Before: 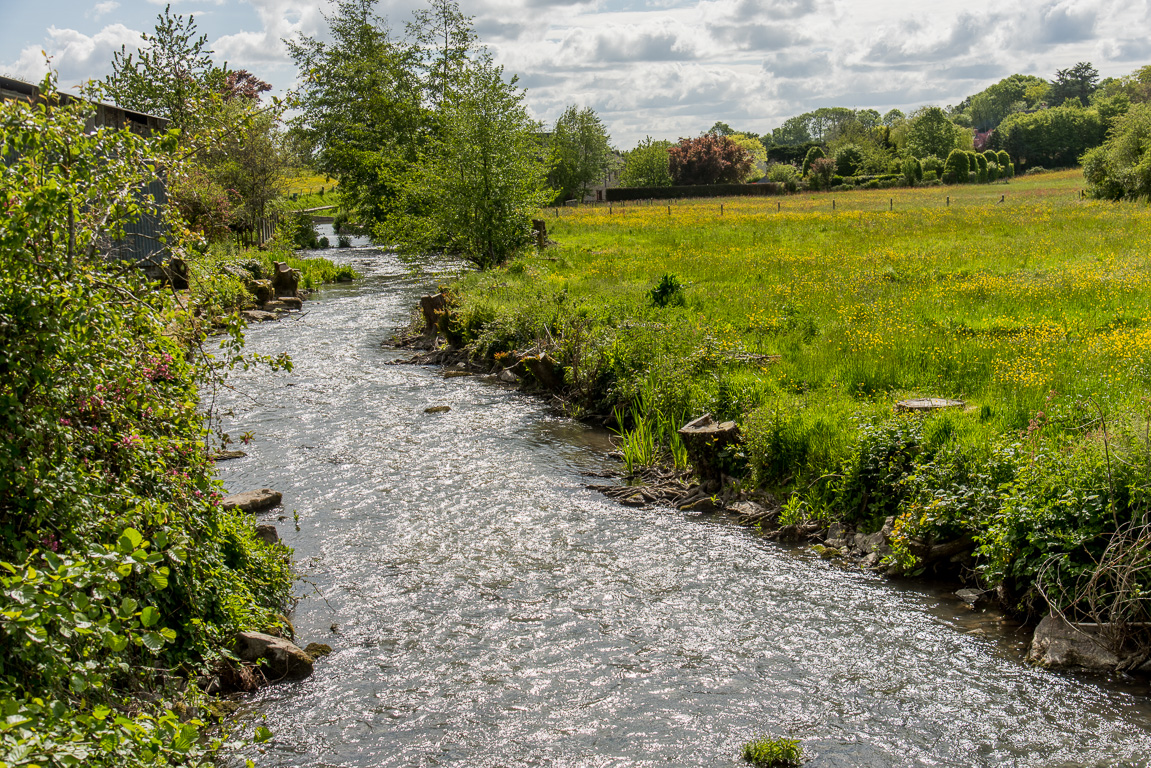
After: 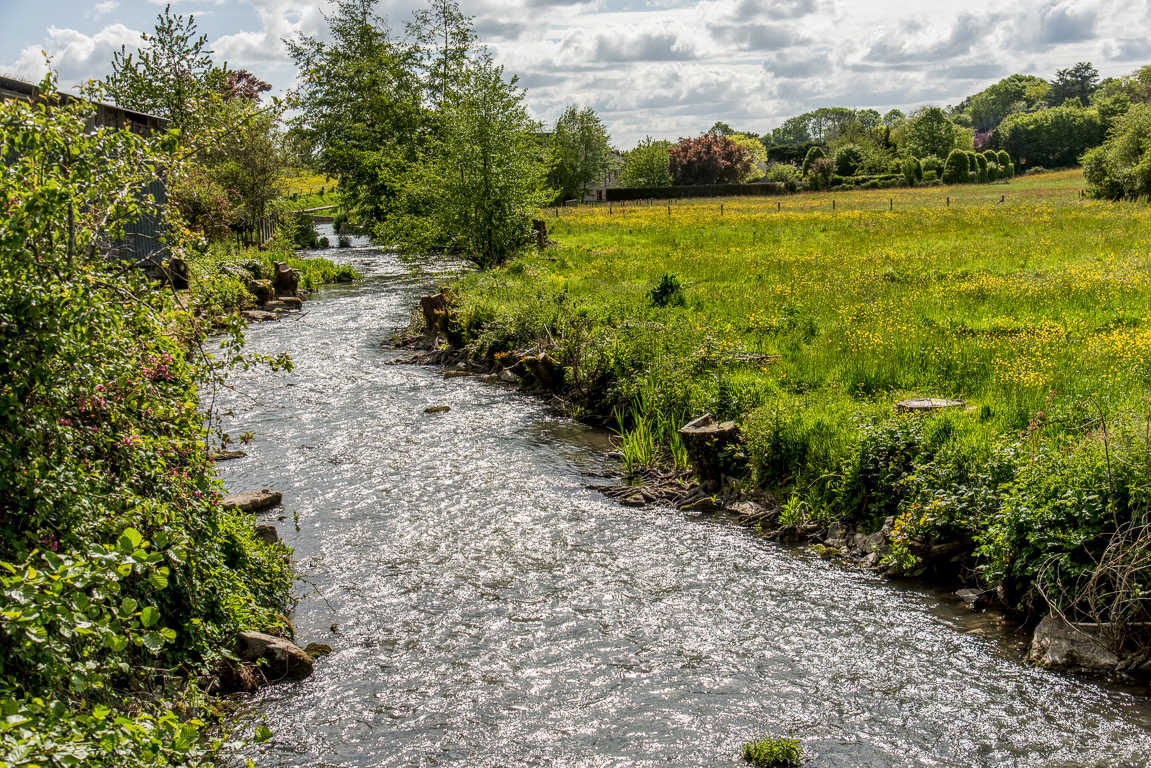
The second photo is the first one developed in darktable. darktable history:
local contrast: on, module defaults
contrast brightness saturation: contrast 0.079, saturation 0.02
